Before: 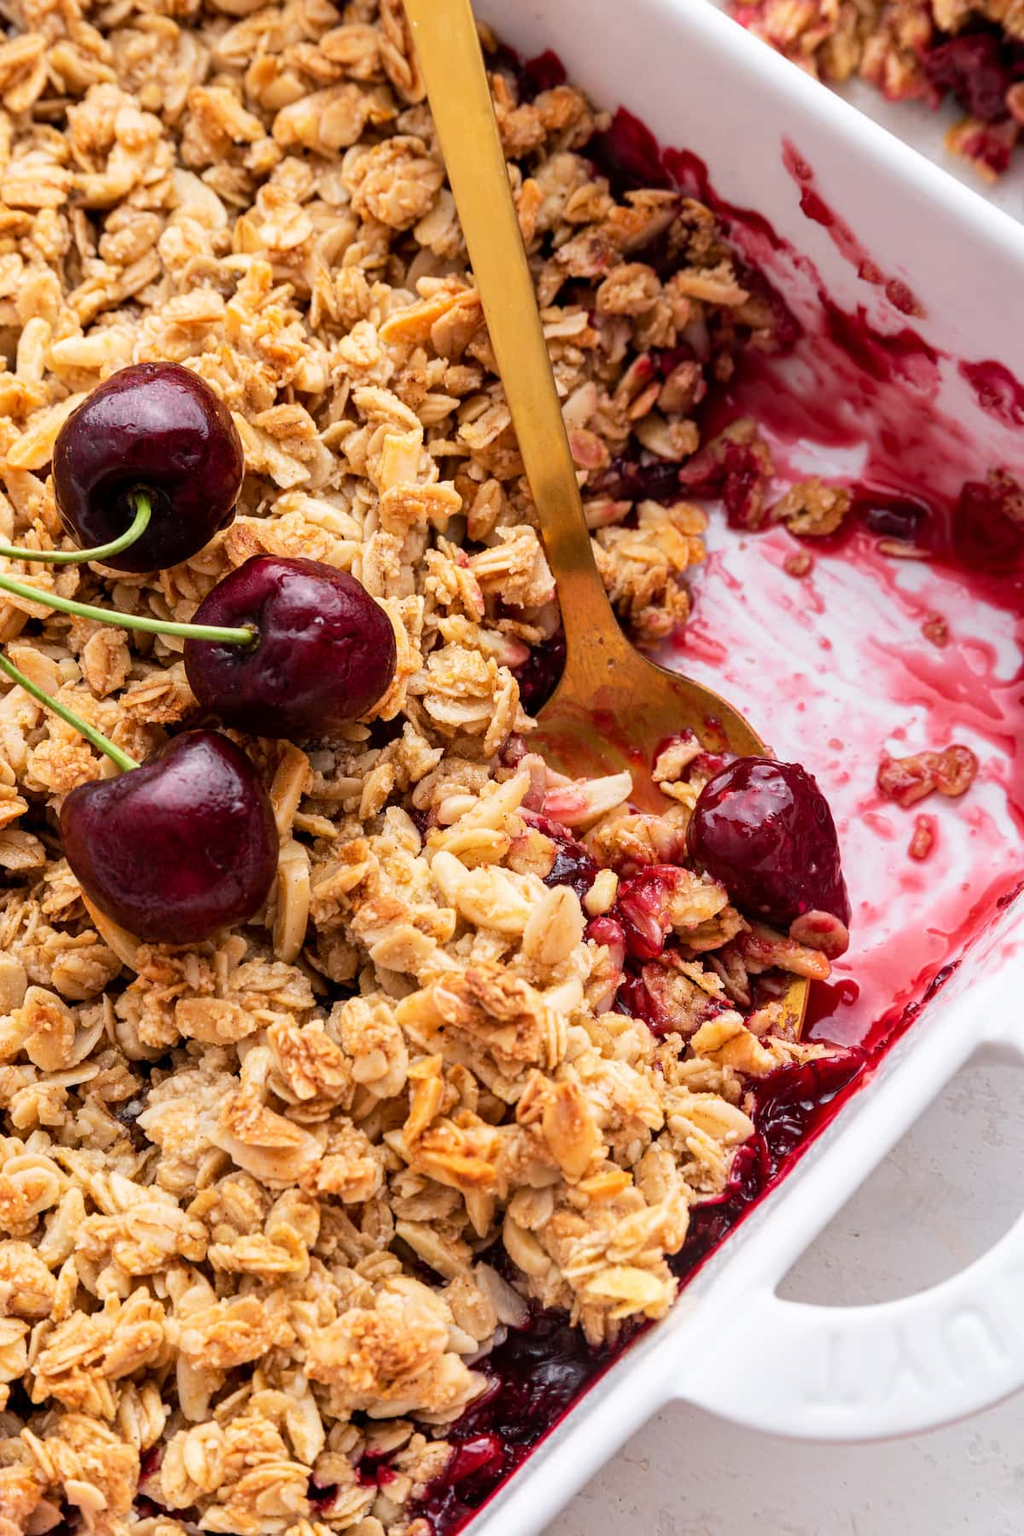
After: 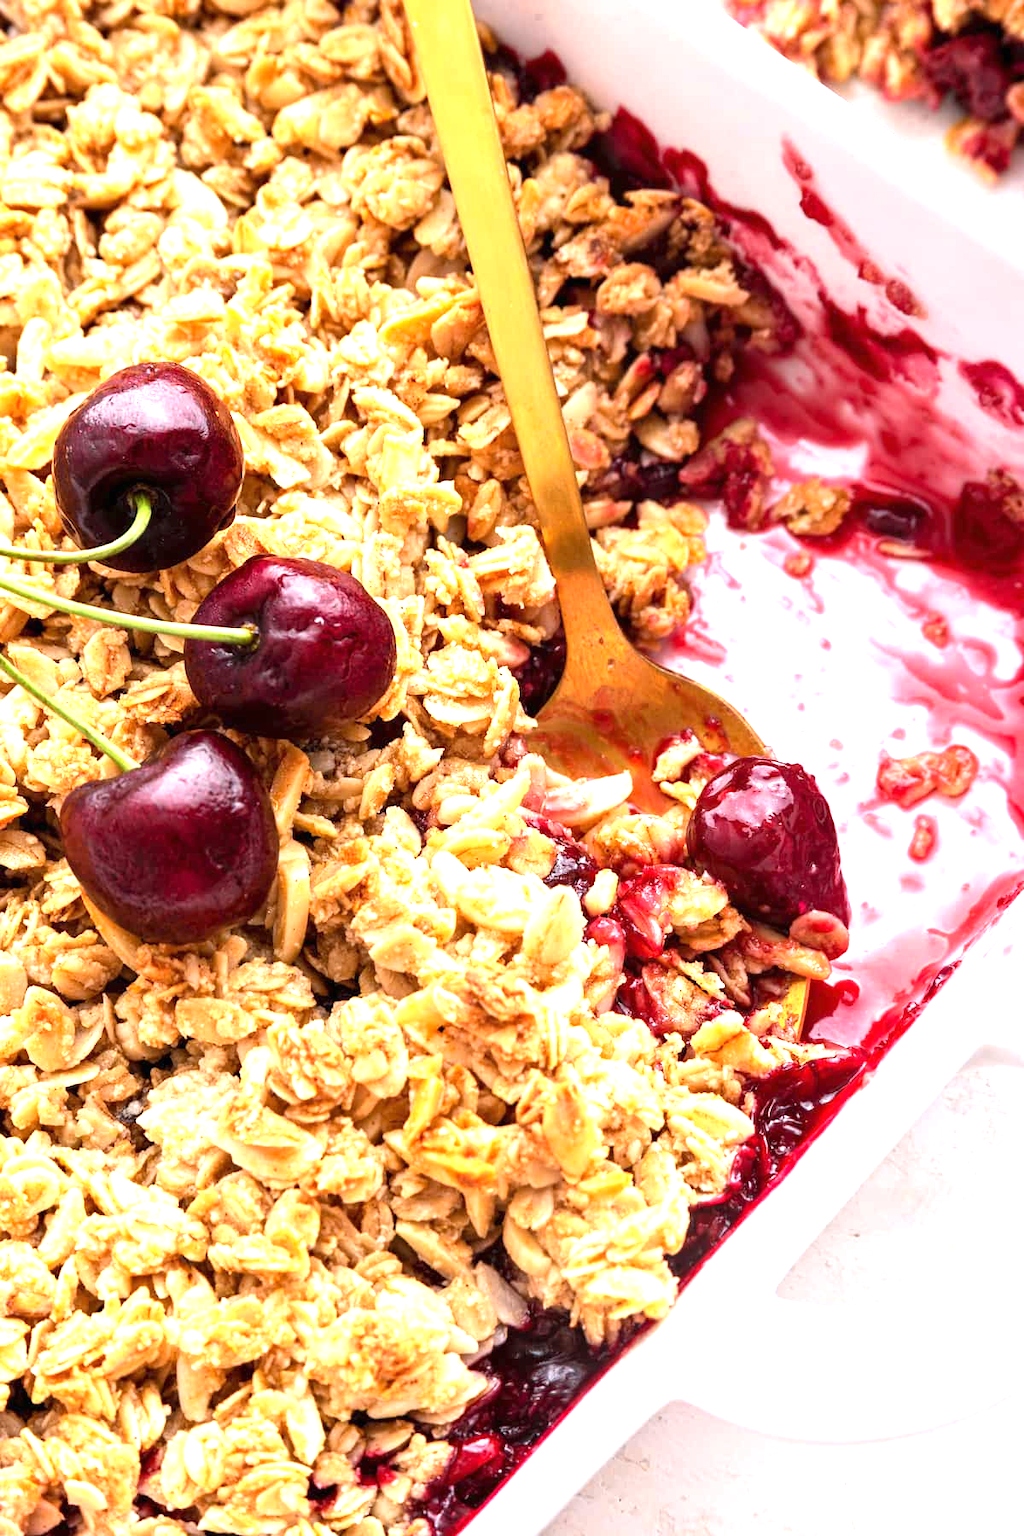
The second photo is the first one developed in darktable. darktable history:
exposure: black level correction 0, exposure 1.199 EV, compensate exposure bias true, compensate highlight preservation false
